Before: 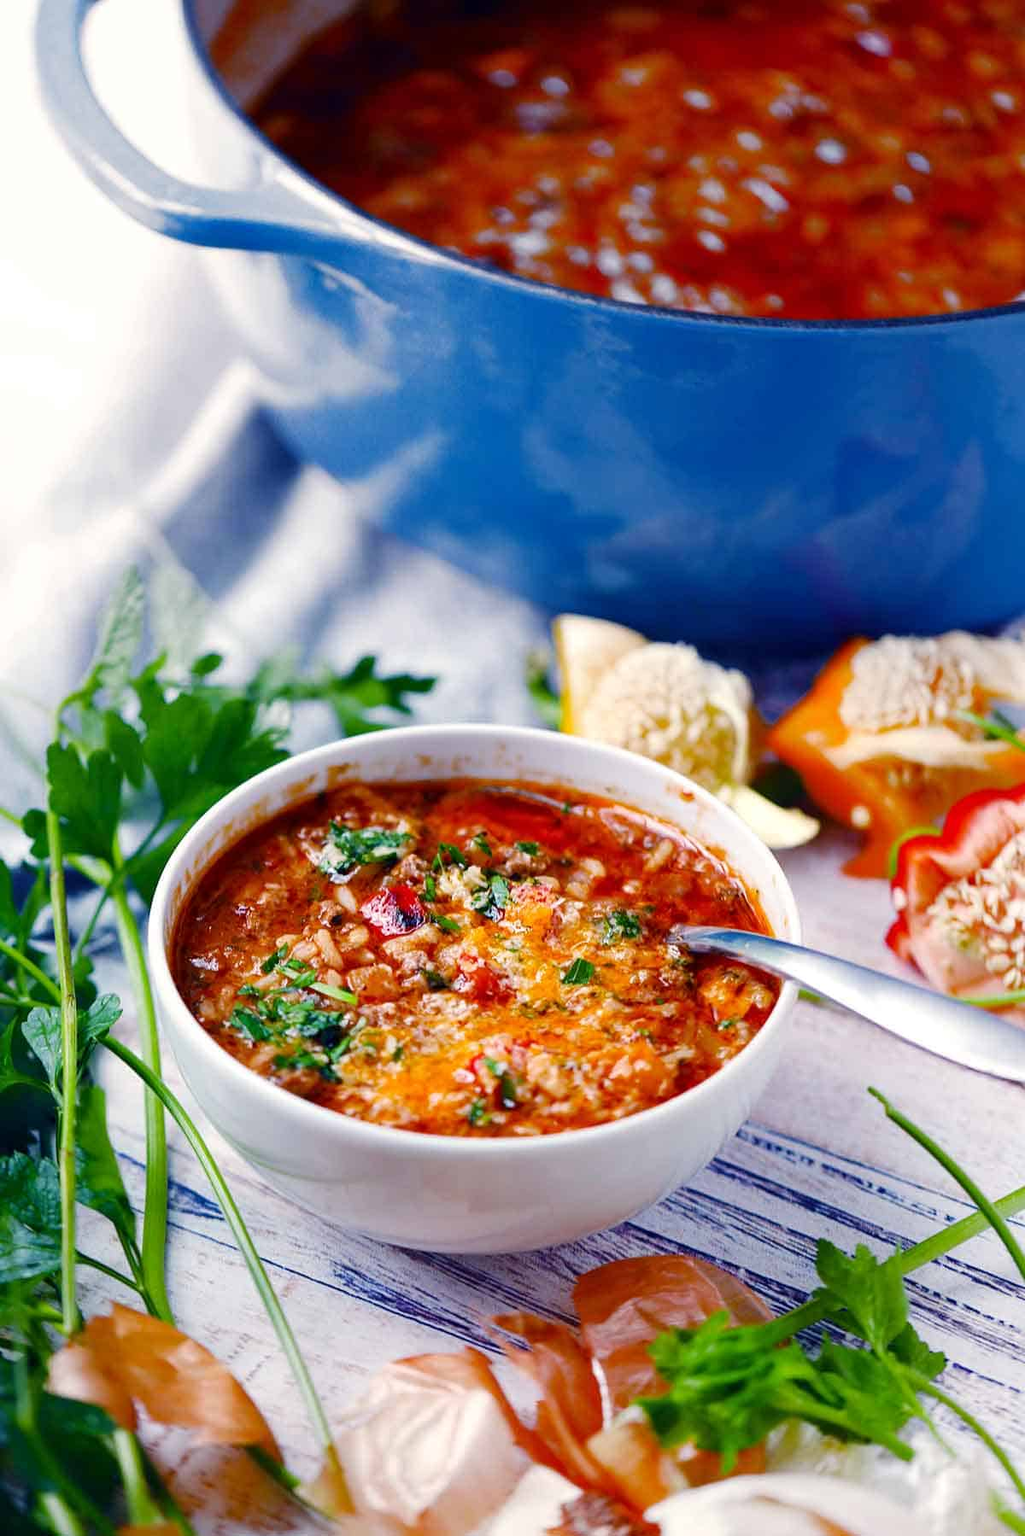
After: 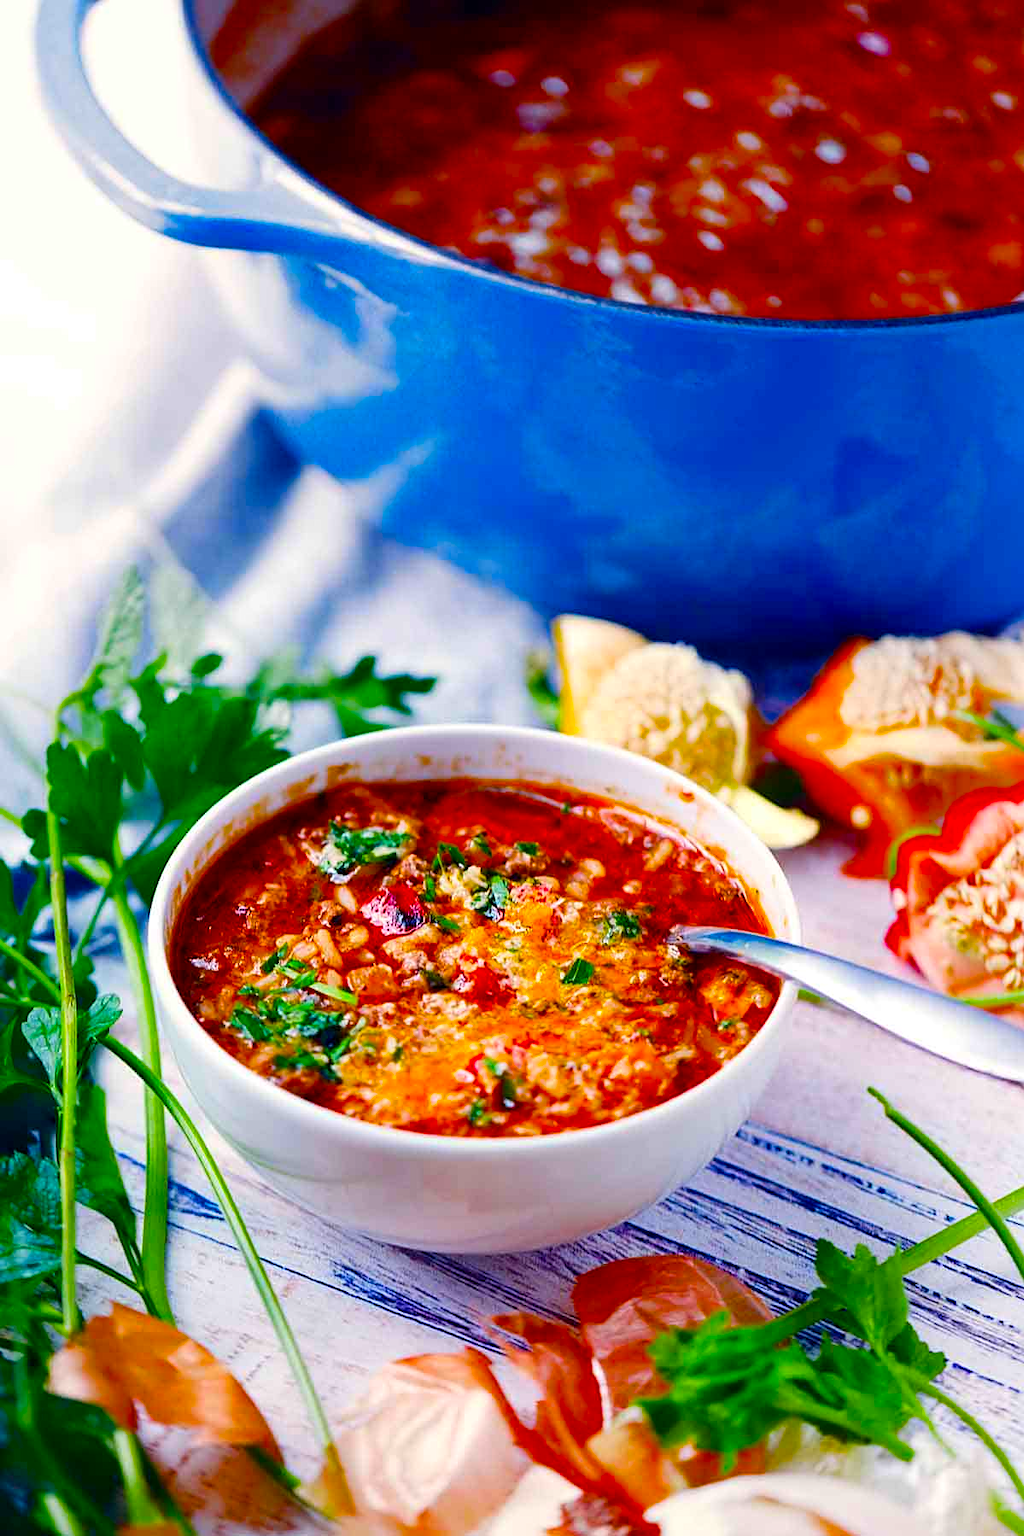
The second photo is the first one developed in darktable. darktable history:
color balance rgb: perceptual saturation grading › global saturation 34.05%, global vibrance 5.56%
sharpen: amount 0.2
contrast brightness saturation: contrast 0.09, saturation 0.28
